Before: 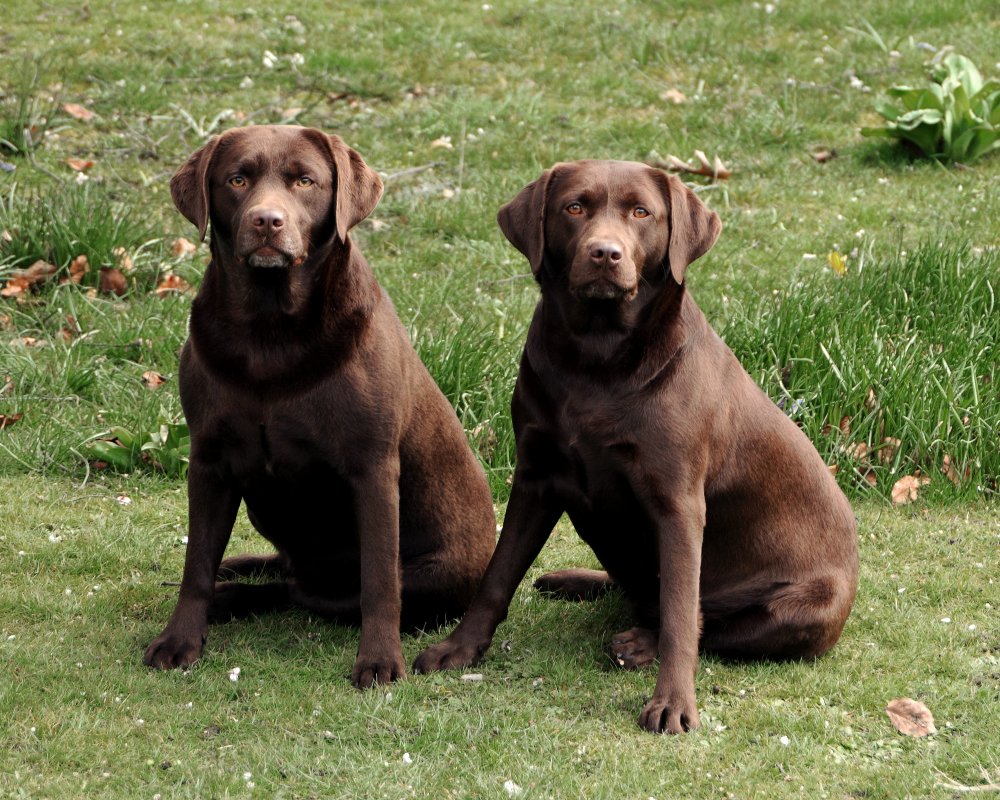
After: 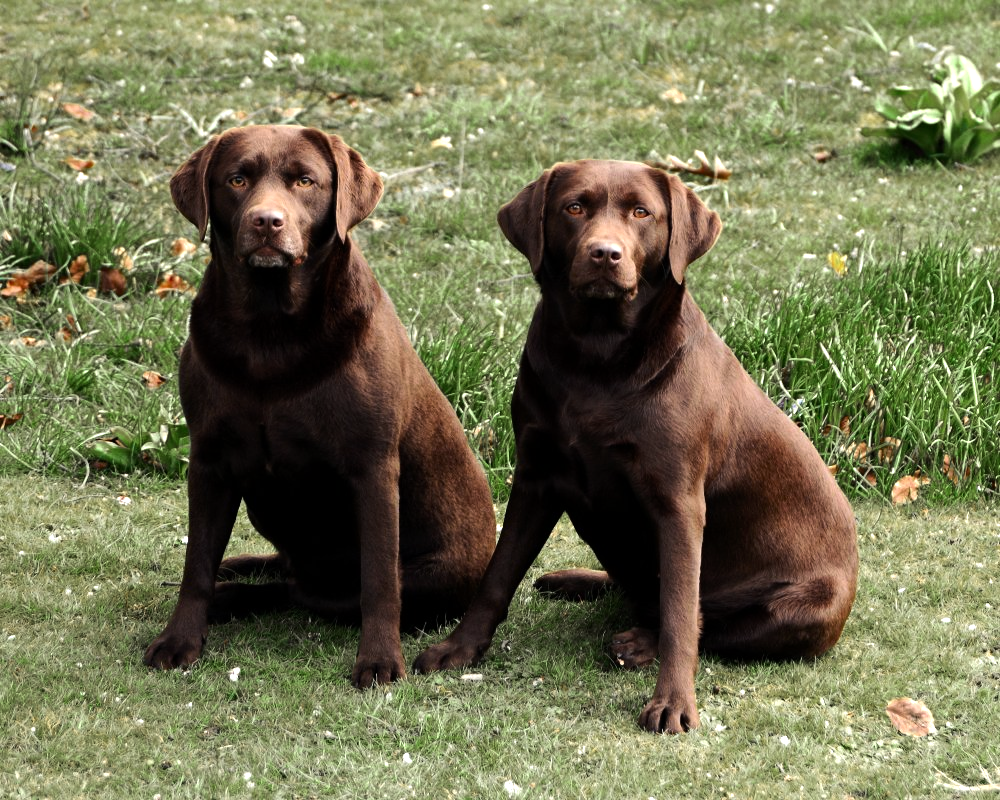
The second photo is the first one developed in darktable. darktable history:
tone equalizer: -8 EV -0.75 EV, -7 EV -0.7 EV, -6 EV -0.6 EV, -5 EV -0.4 EV, -3 EV 0.4 EV, -2 EV 0.6 EV, -1 EV 0.7 EV, +0 EV 0.75 EV, edges refinement/feathering 500, mask exposure compensation -1.57 EV, preserve details no
color zones: curves: ch0 [(0.11, 0.396) (0.195, 0.36) (0.25, 0.5) (0.303, 0.412) (0.357, 0.544) (0.75, 0.5) (0.967, 0.328)]; ch1 [(0, 0.468) (0.112, 0.512) (0.202, 0.6) (0.25, 0.5) (0.307, 0.352) (0.357, 0.544) (0.75, 0.5) (0.963, 0.524)]
